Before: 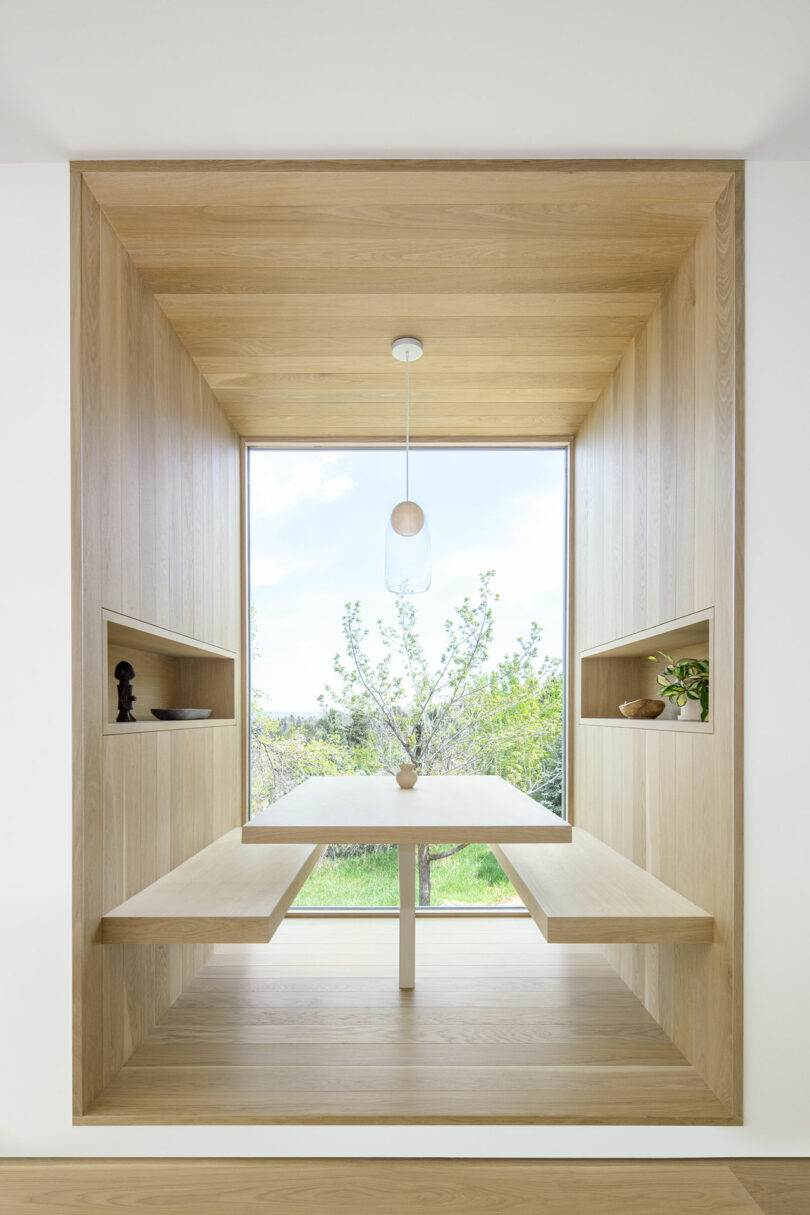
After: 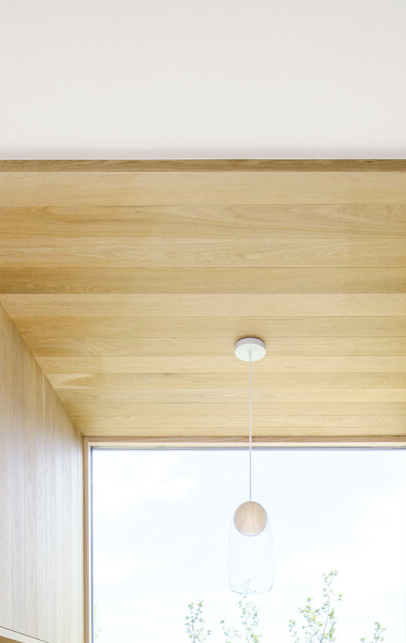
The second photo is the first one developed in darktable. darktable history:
tone curve: curves: ch0 [(0, 0) (0.003, 0.004) (0.011, 0.006) (0.025, 0.011) (0.044, 0.017) (0.069, 0.029) (0.1, 0.047) (0.136, 0.07) (0.177, 0.121) (0.224, 0.182) (0.277, 0.257) (0.335, 0.342) (0.399, 0.432) (0.468, 0.526) (0.543, 0.621) (0.623, 0.711) (0.709, 0.792) (0.801, 0.87) (0.898, 0.951) (1, 1)], preserve colors none
crop: left 19.502%, right 30.31%, bottom 47.002%
